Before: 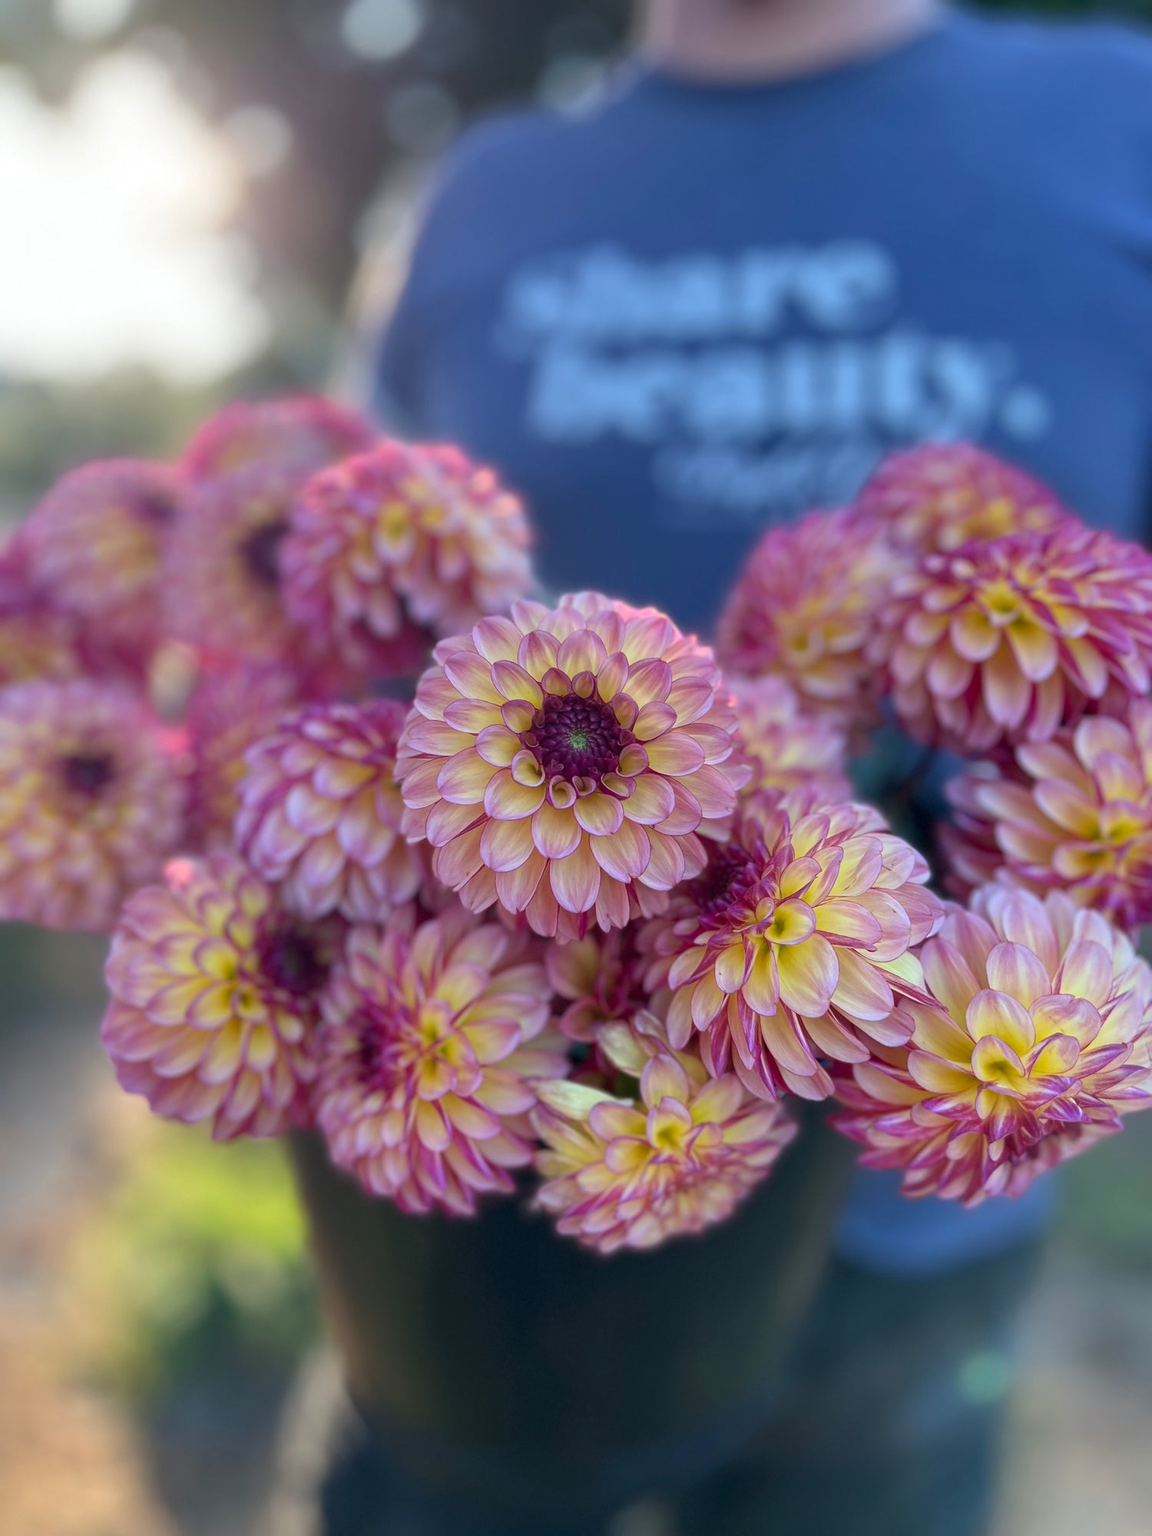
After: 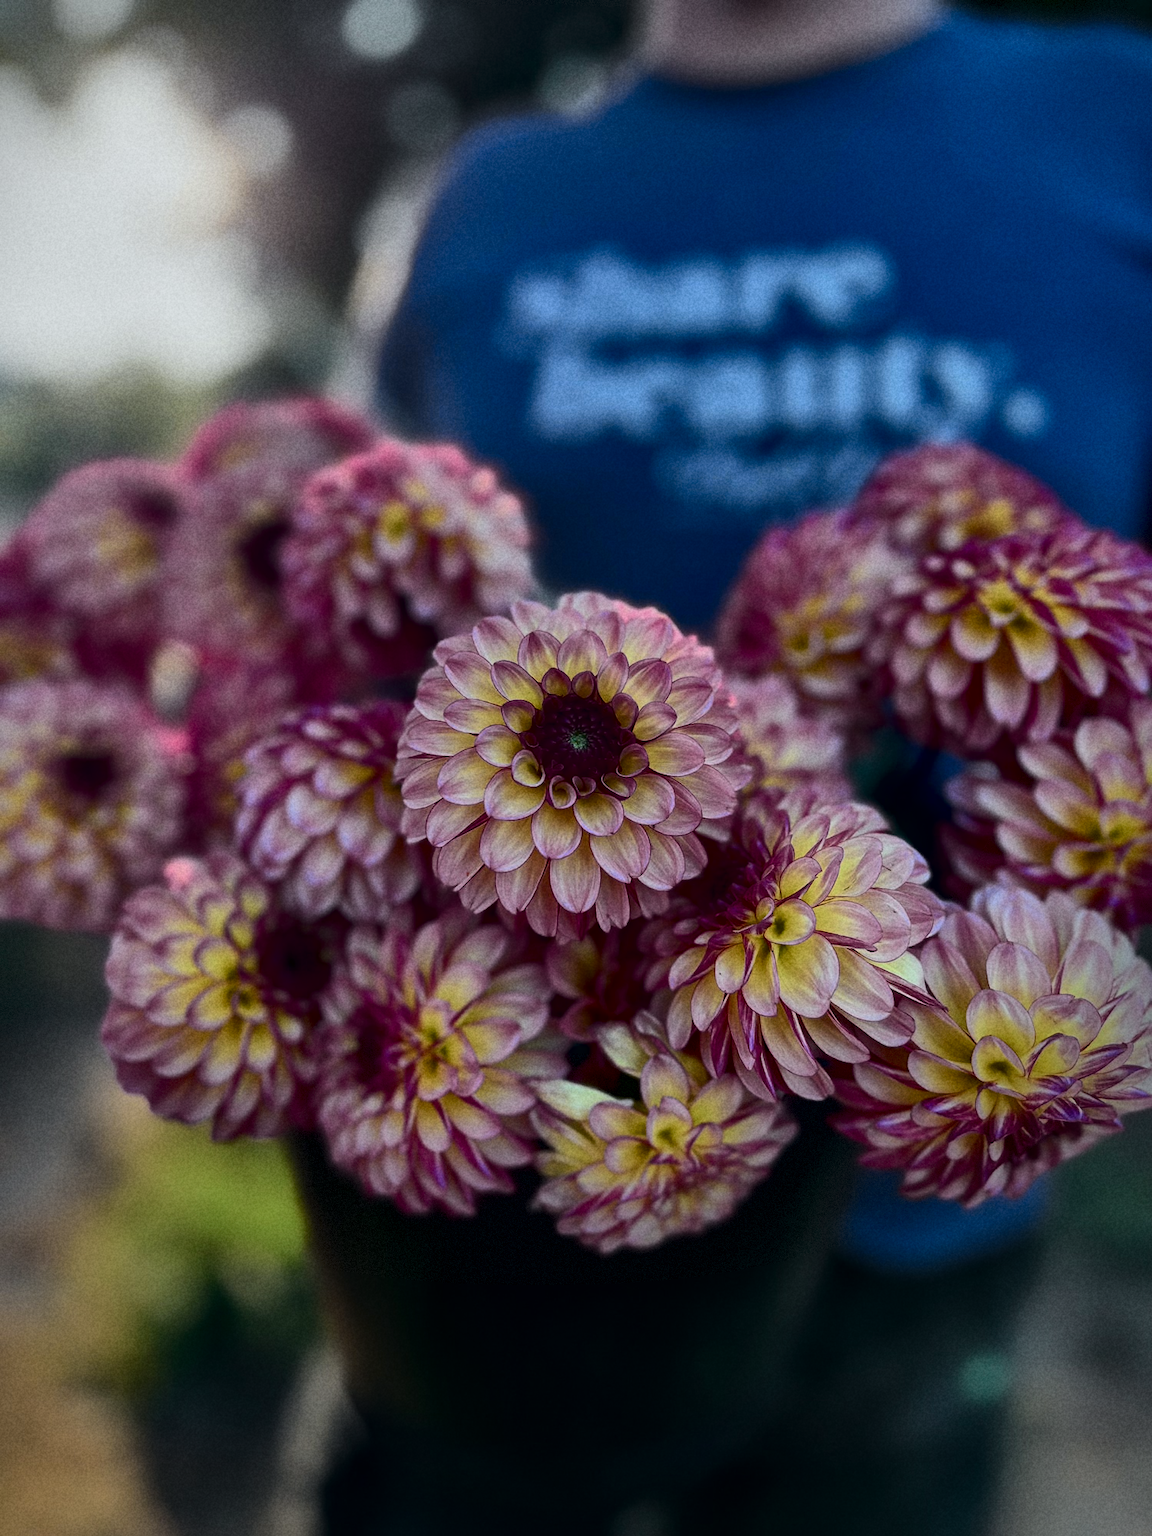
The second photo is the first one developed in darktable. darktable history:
haze removal: strength -0.1, adaptive false
local contrast: mode bilateral grid, contrast 25, coarseness 60, detail 151%, midtone range 0.2
white balance: emerald 1
tone curve: curves: ch0 [(0, 0) (0.035, 0.017) (0.131, 0.108) (0.279, 0.279) (0.476, 0.554) (0.617, 0.693) (0.704, 0.77) (0.801, 0.854) (0.895, 0.927) (1, 0.976)]; ch1 [(0, 0) (0.318, 0.278) (0.444, 0.427) (0.493, 0.488) (0.508, 0.502) (0.534, 0.526) (0.562, 0.555) (0.645, 0.648) (0.746, 0.764) (1, 1)]; ch2 [(0, 0) (0.316, 0.292) (0.381, 0.37) (0.423, 0.448) (0.476, 0.482) (0.502, 0.495) (0.522, 0.518) (0.533, 0.532) (0.593, 0.622) (0.634, 0.663) (0.7, 0.7) (0.861, 0.808) (1, 0.951)], color space Lab, independent channels, preserve colors none
vignetting: fall-off start 68.33%, fall-off radius 30%, saturation 0.042, center (-0.066, -0.311), width/height ratio 0.992, shape 0.85, dithering 8-bit output
exposure: black level correction 0, exposure -0.721 EV, compensate highlight preservation false
grain: coarseness 22.88 ISO
contrast brightness saturation: contrast 0.07, brightness -0.13, saturation 0.06
